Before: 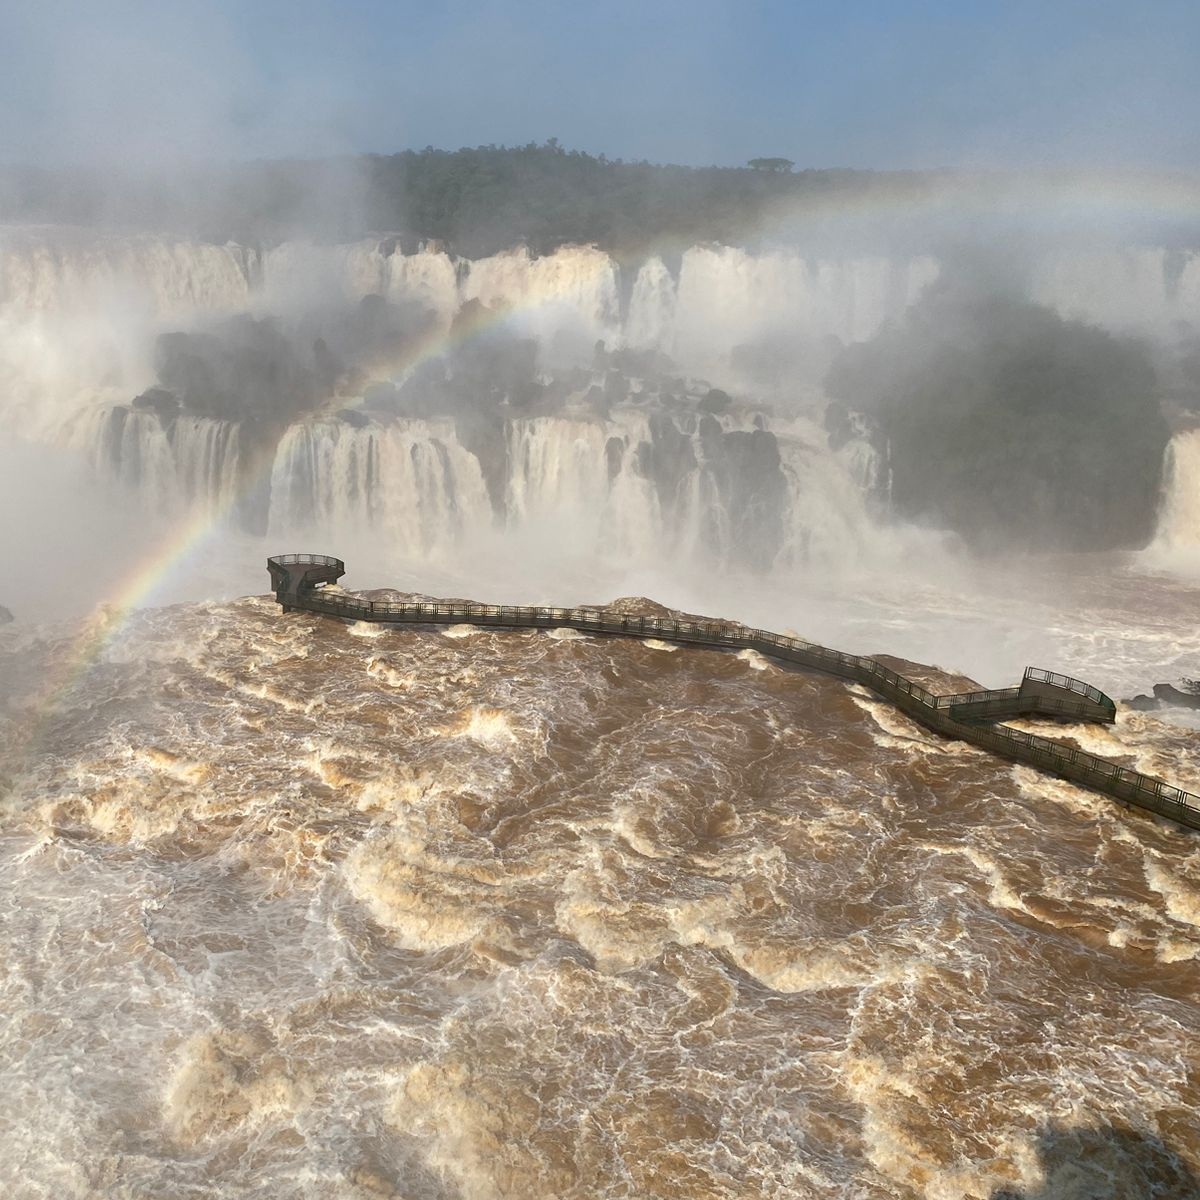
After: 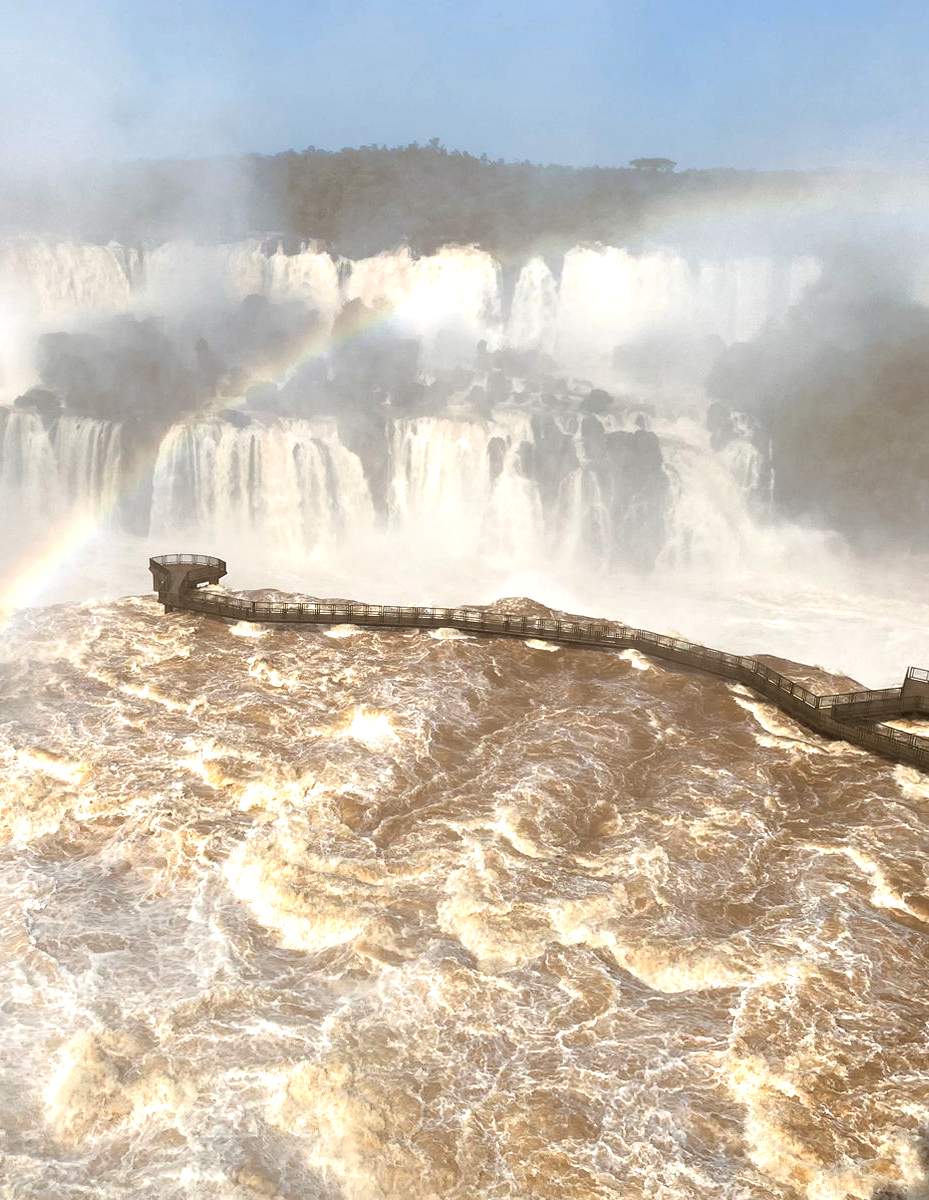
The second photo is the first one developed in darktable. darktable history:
exposure: black level correction 0, exposure 0.7 EV, compensate exposure bias true, compensate highlight preservation false
split-toning: shadows › hue 32.4°, shadows › saturation 0.51, highlights › hue 180°, highlights › saturation 0, balance -60.17, compress 55.19%
crop: left 9.88%, right 12.664%
